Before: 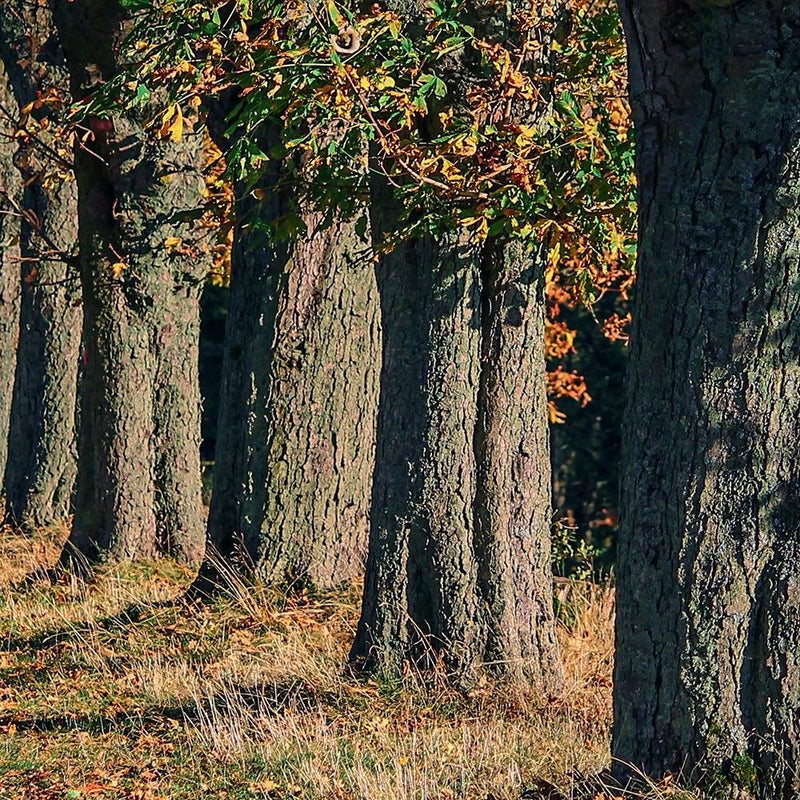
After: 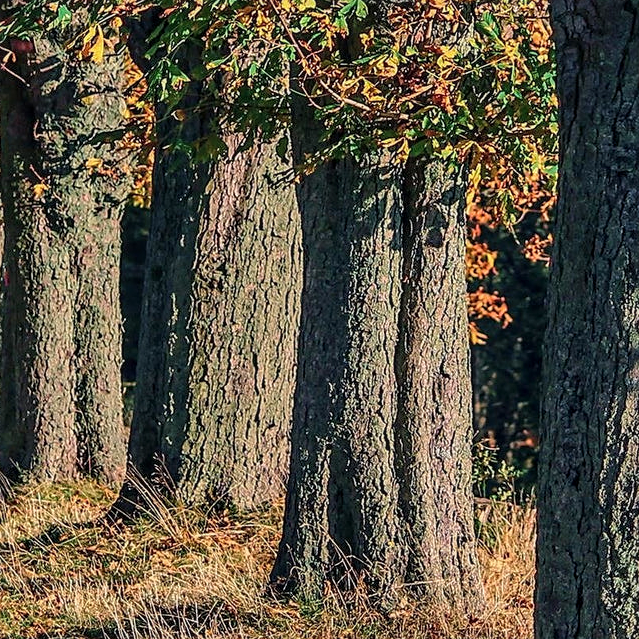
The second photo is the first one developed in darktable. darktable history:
sharpen: amount 0.2
local contrast: on, module defaults
shadows and highlights: shadows 40, highlights -54, highlights color adjustment 46%, low approximation 0.01, soften with gaussian
crop and rotate: left 10.071%, top 10.071%, right 10.02%, bottom 10.02%
